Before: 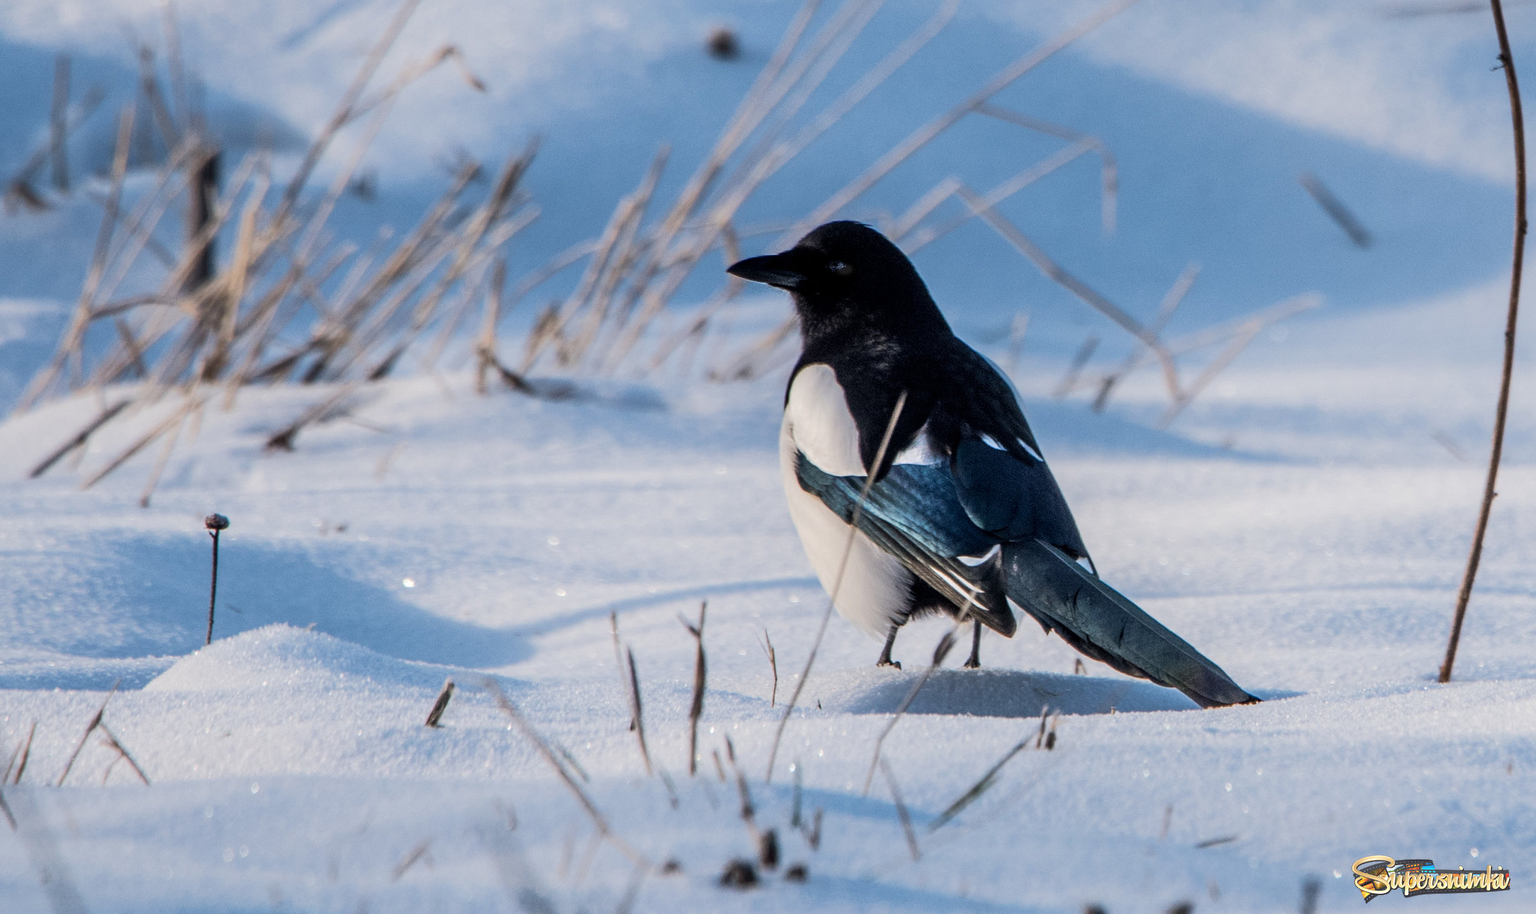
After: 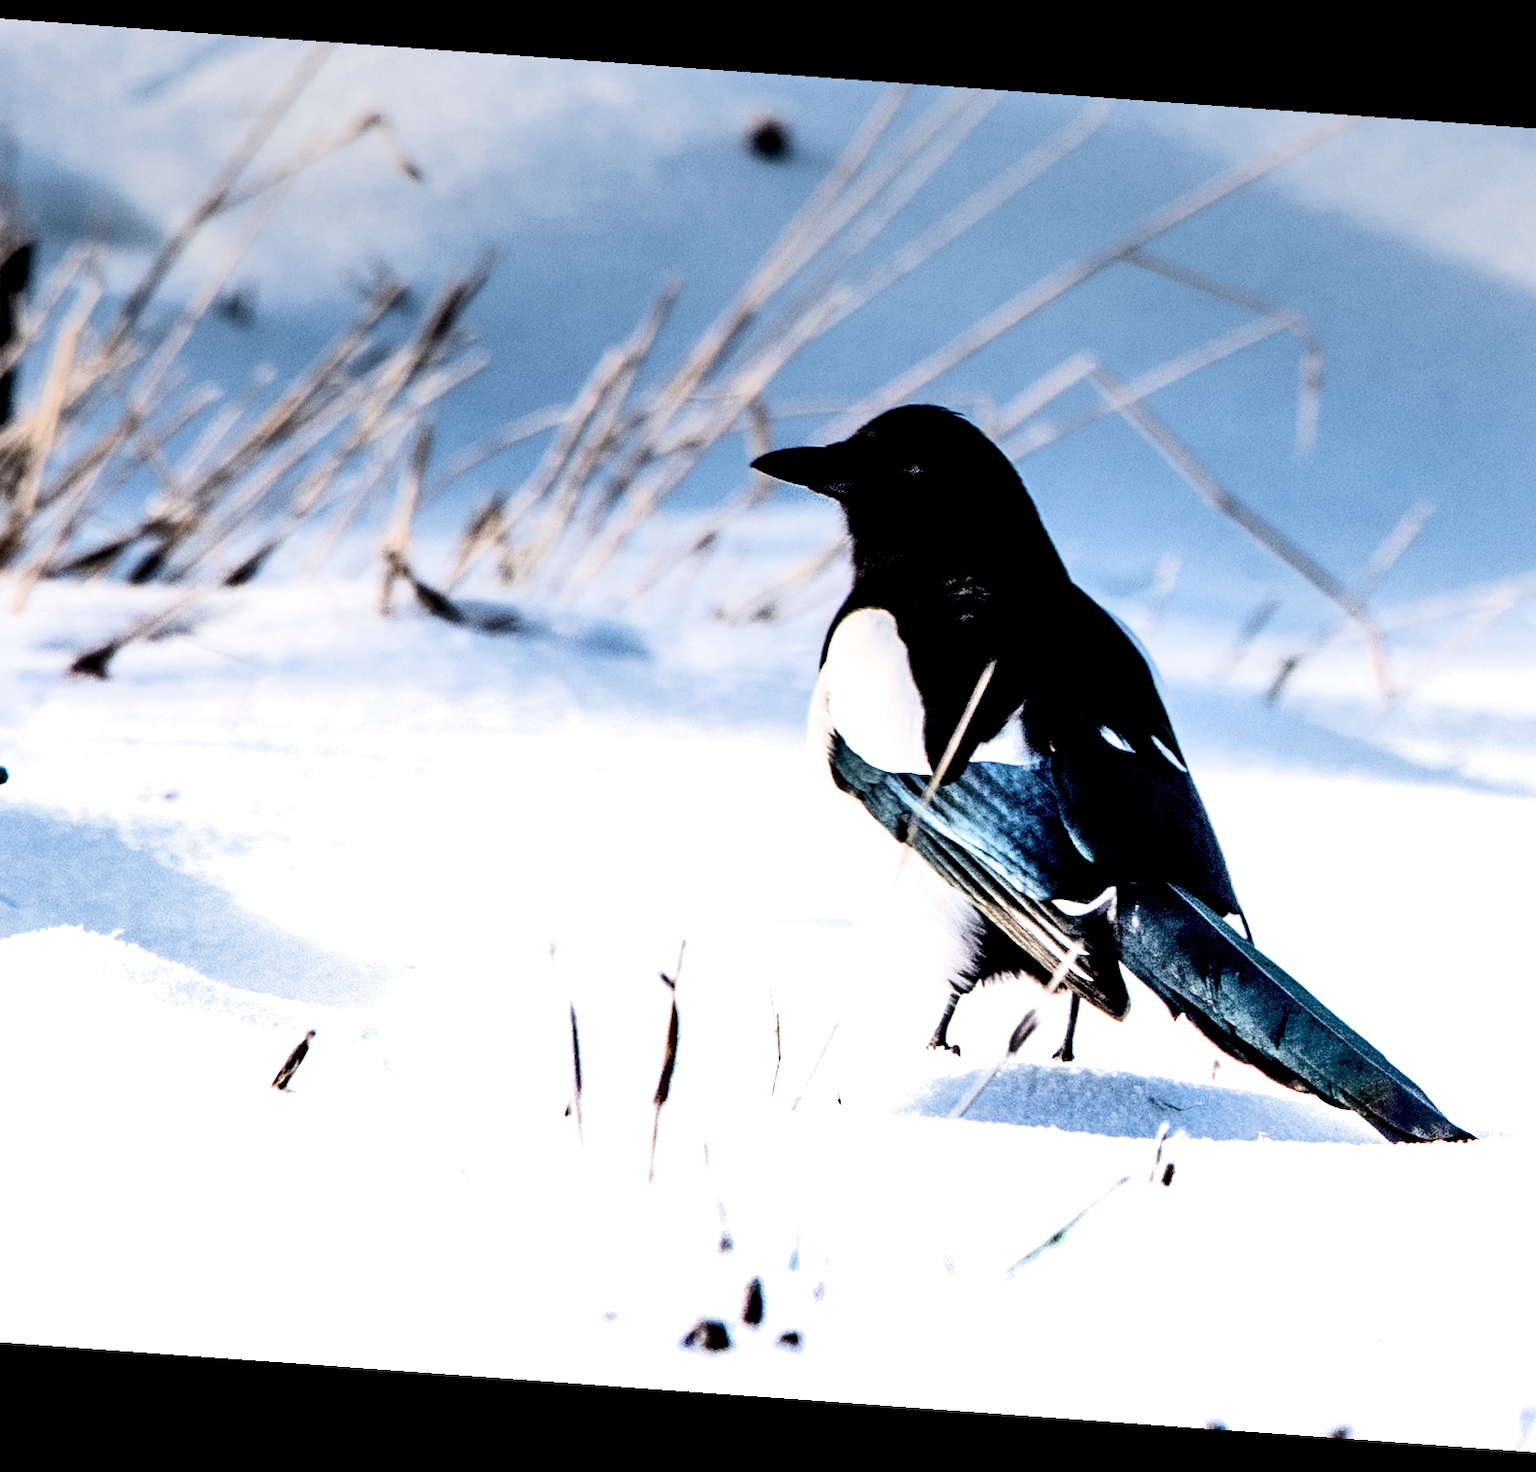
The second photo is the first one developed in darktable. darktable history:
graduated density: density -3.9 EV
filmic rgb: black relative exposure -4 EV, white relative exposure 3 EV, hardness 3.02, contrast 1.4
crop and rotate: left 15.754%, right 17.579%
rotate and perspective: rotation 4.1°, automatic cropping off
exposure: black level correction 0.025, exposure 0.182 EV, compensate highlight preservation false
shadows and highlights: low approximation 0.01, soften with gaussian
contrast brightness saturation: contrast 0.11, saturation -0.17
